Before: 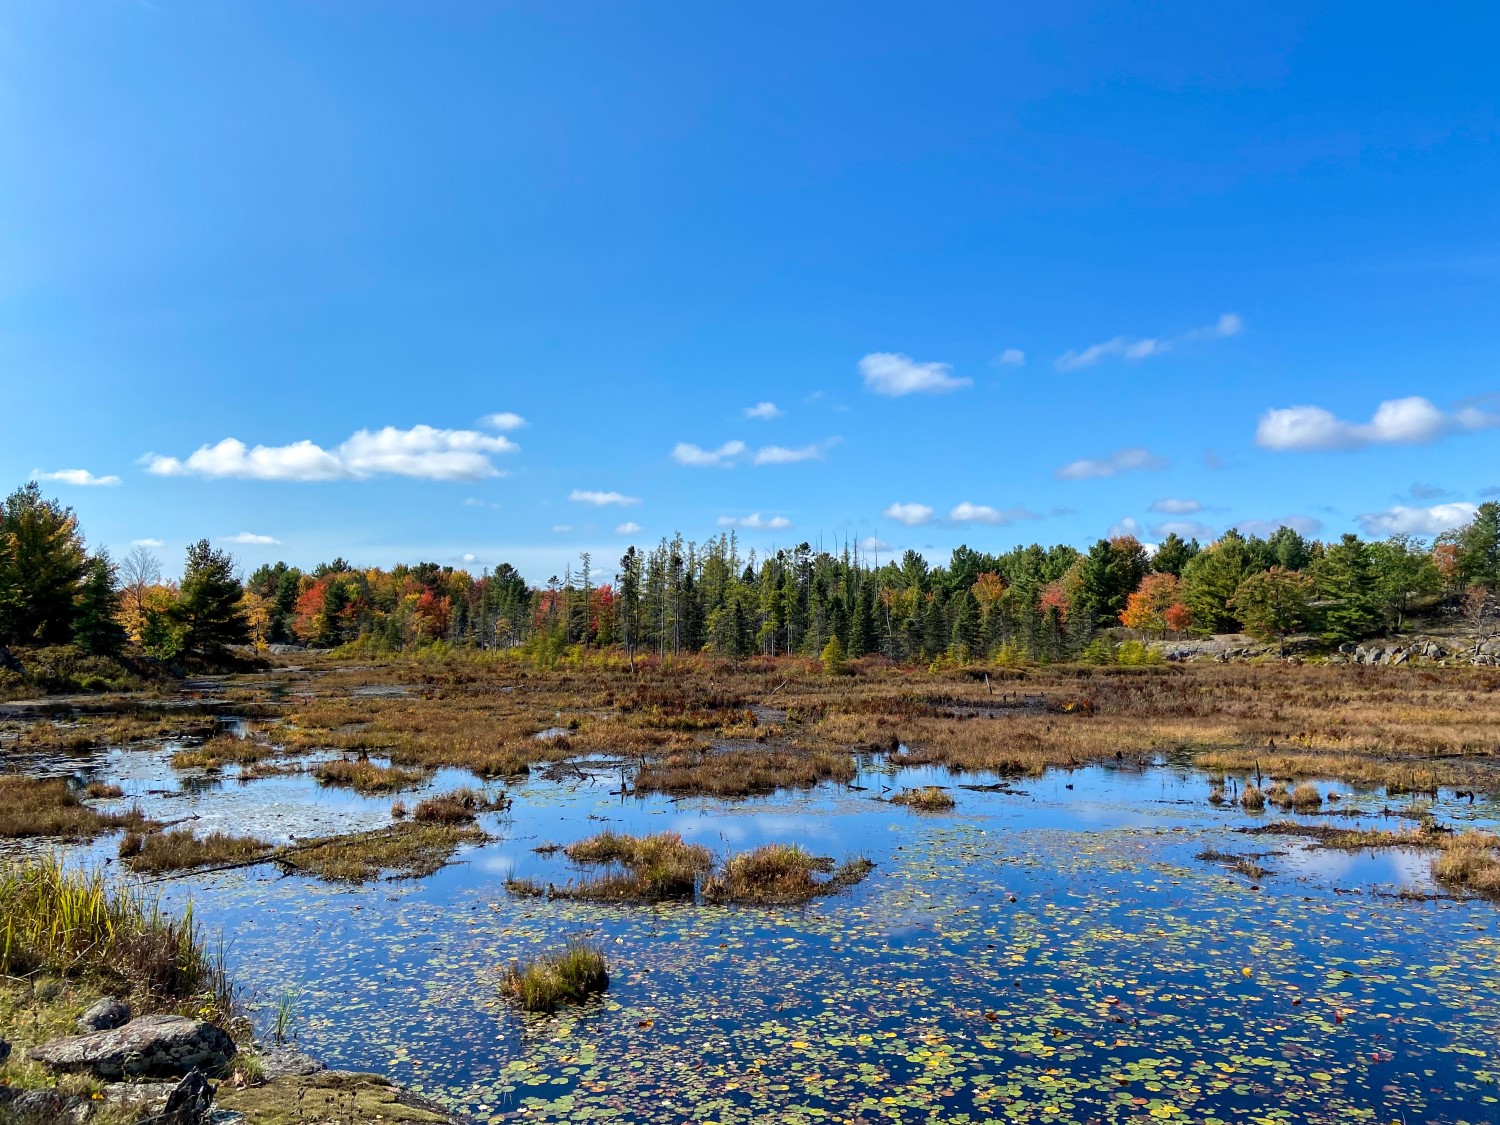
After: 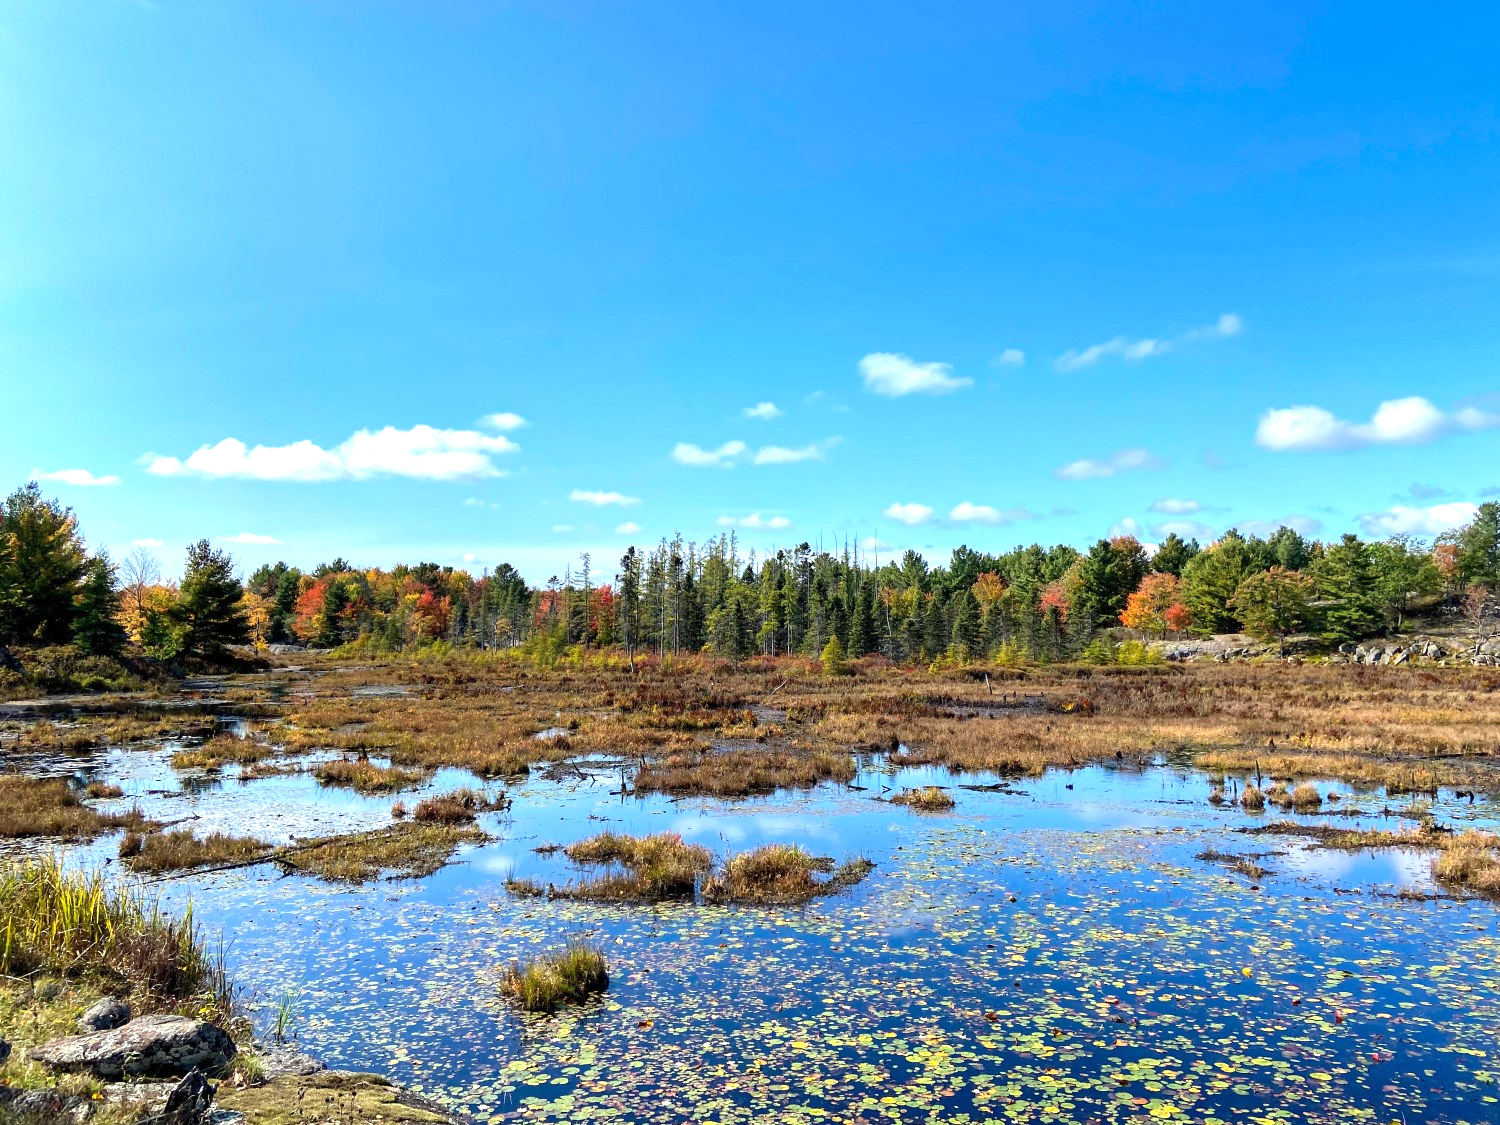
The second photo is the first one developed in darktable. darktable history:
exposure: exposure 0.702 EV, compensate highlight preservation false
